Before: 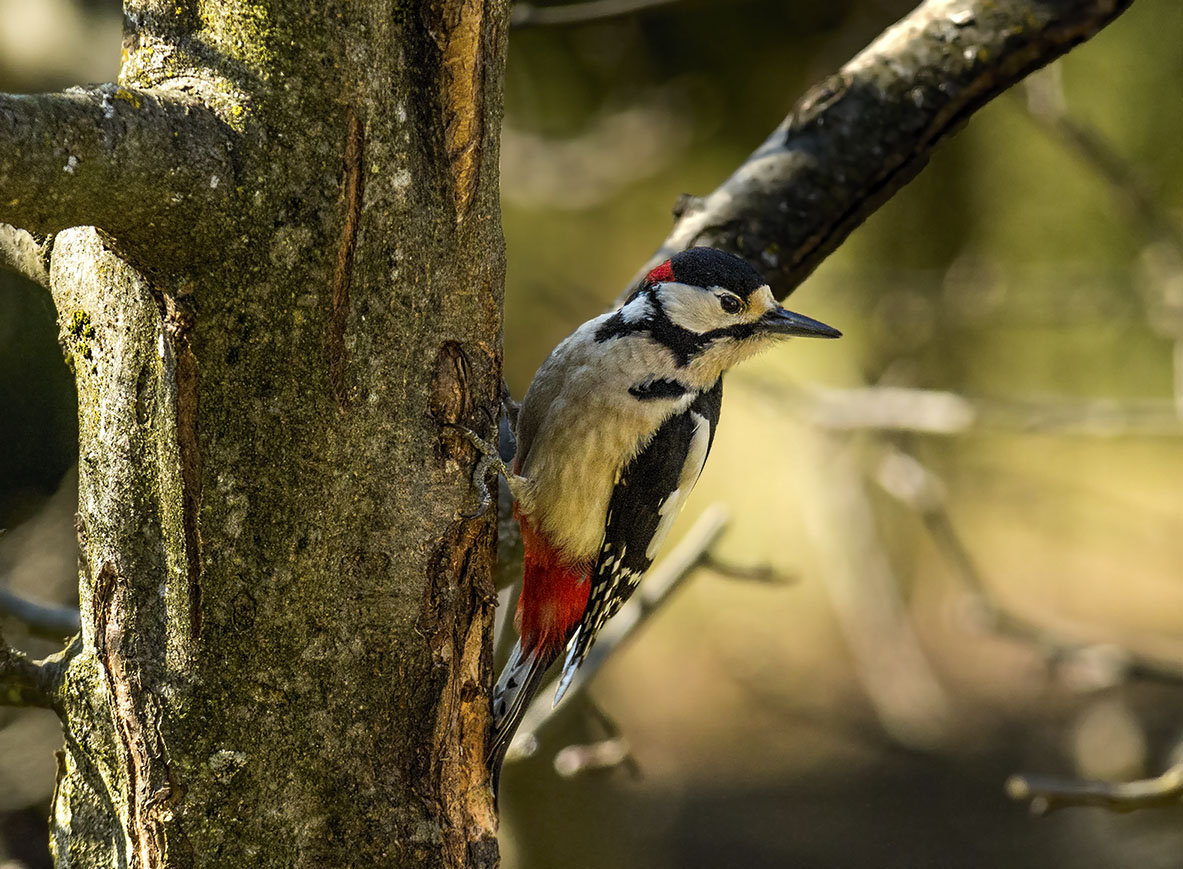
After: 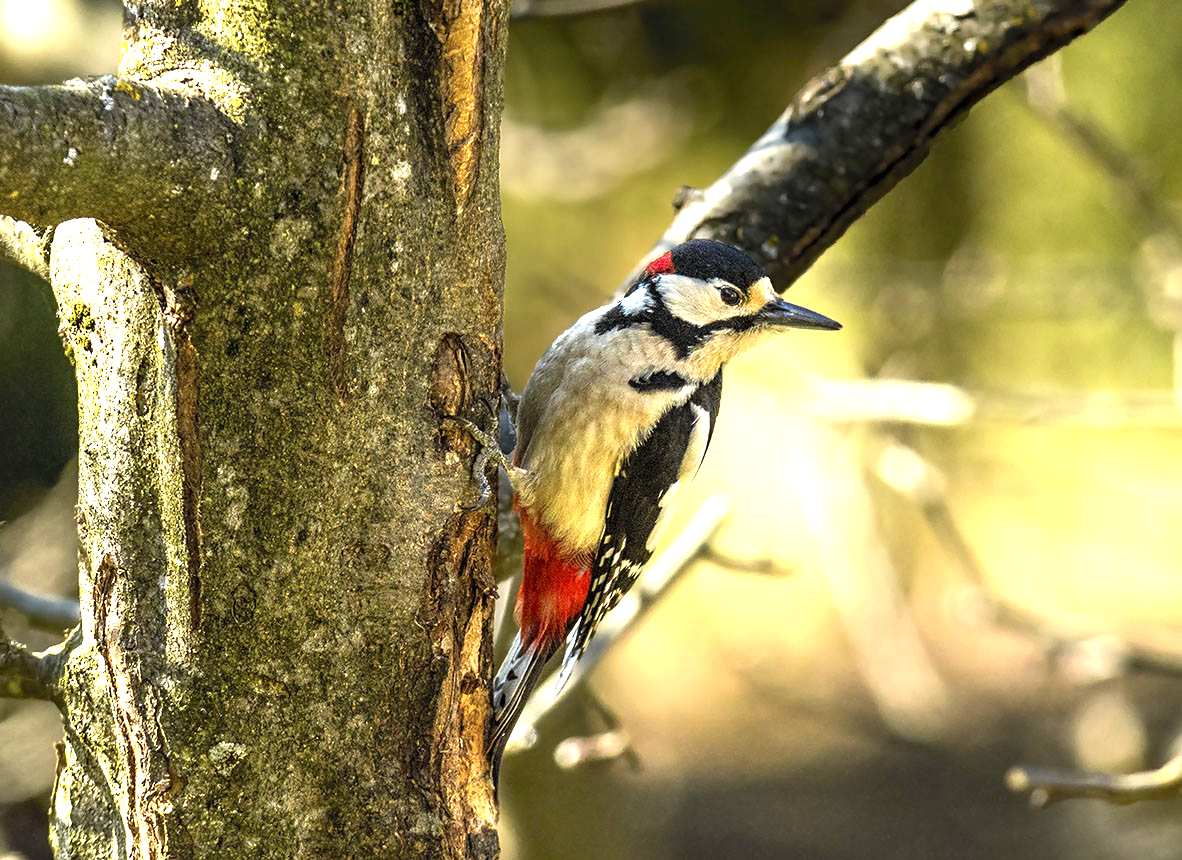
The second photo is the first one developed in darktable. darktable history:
crop: top 1.005%, right 0.022%
exposure: exposure 2.043 EV, compensate exposure bias true, compensate highlight preservation false
